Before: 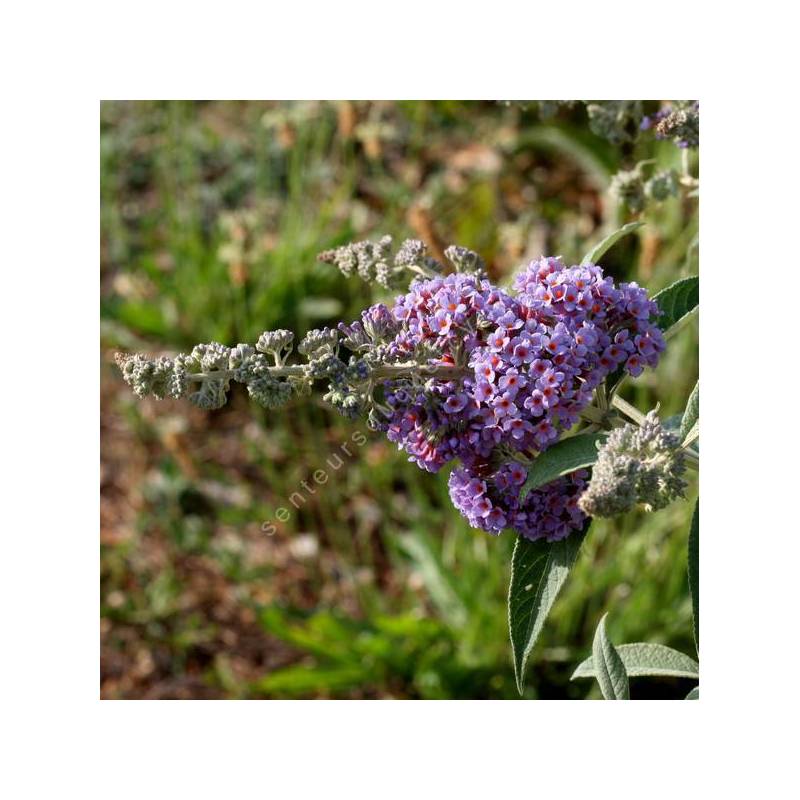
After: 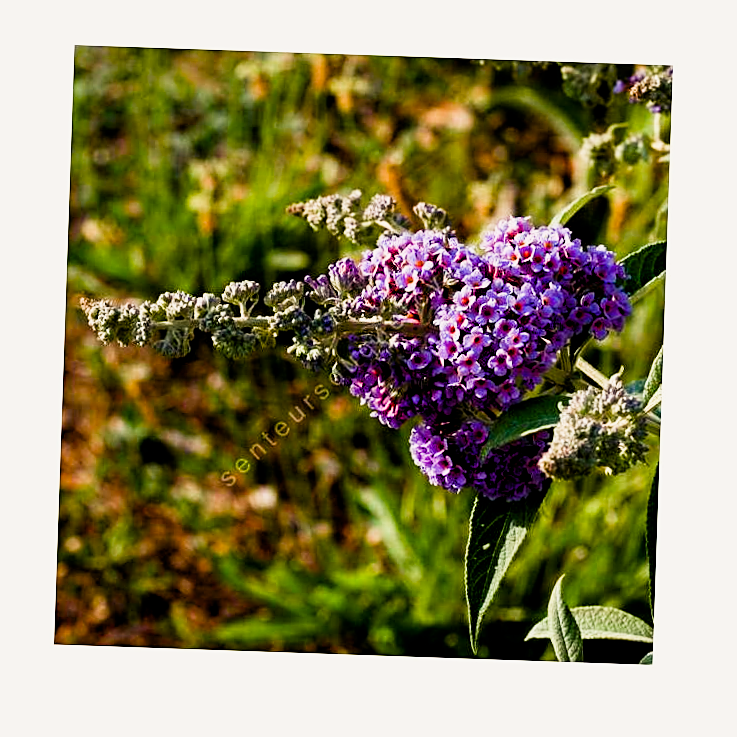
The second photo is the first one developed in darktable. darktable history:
sharpen: on, module defaults
crop and rotate: angle -1.96°, left 3.097%, top 4.154%, right 1.586%, bottom 0.529%
color balance rgb: shadows lift › chroma 3%, shadows lift › hue 280.8°, power › hue 330°, highlights gain › chroma 3%, highlights gain › hue 75.6°, global offset › luminance -1%, perceptual saturation grading › global saturation 20%, perceptual saturation grading › highlights -25%, perceptual saturation grading › shadows 50%, global vibrance 20%
sigmoid: contrast 1.86, skew 0.35
